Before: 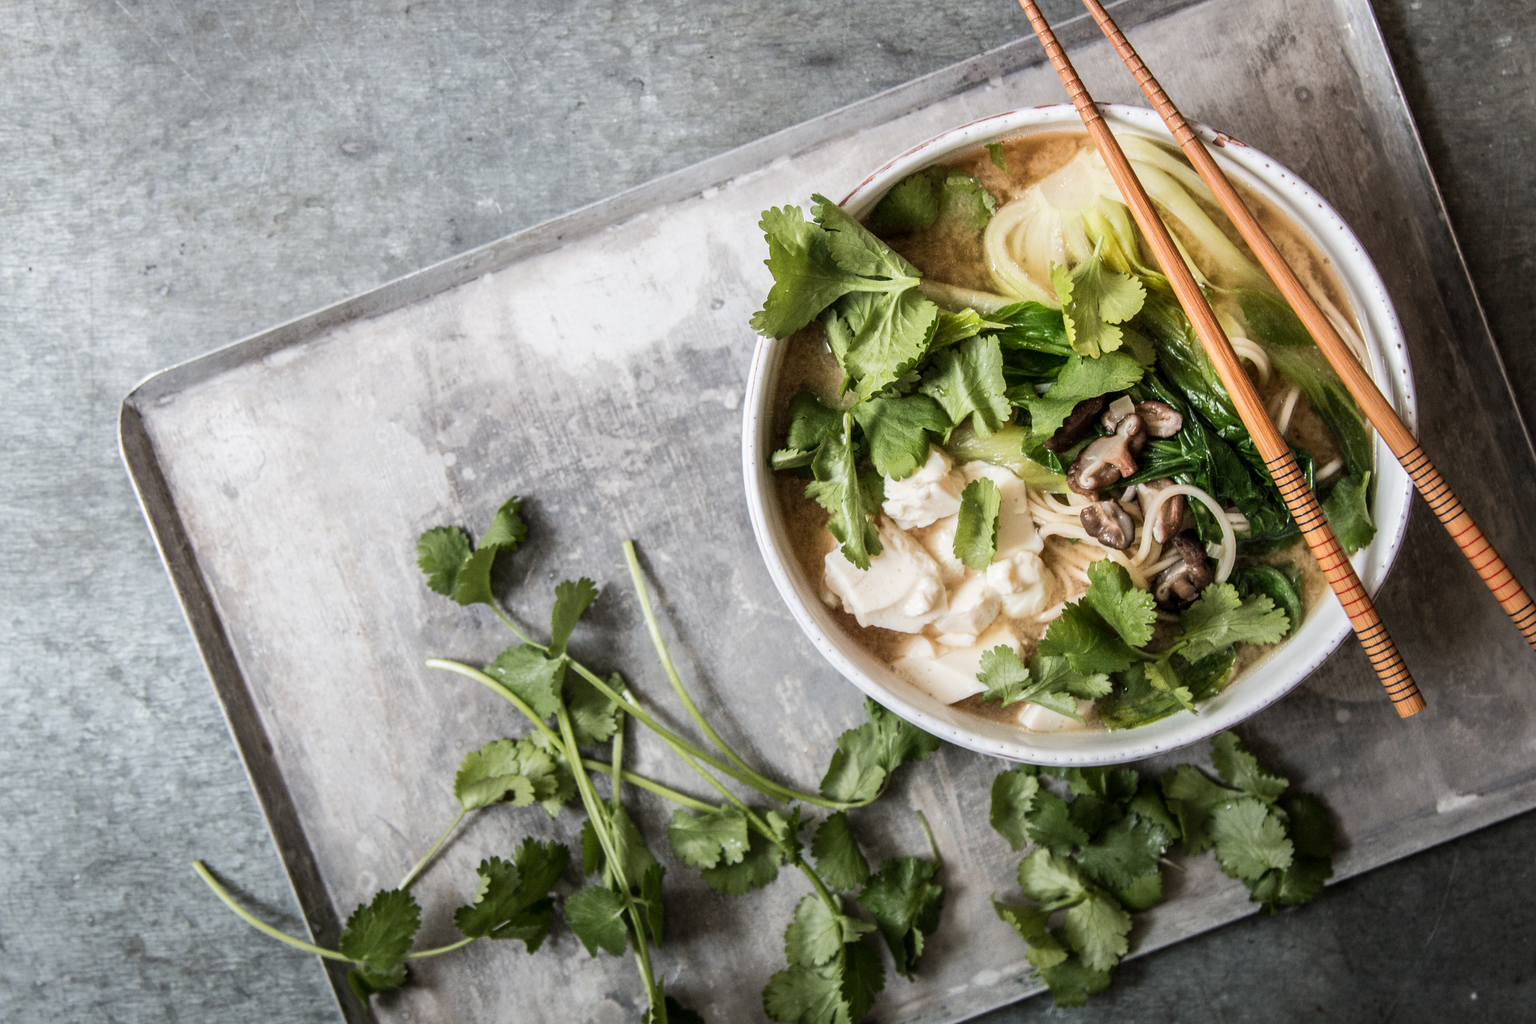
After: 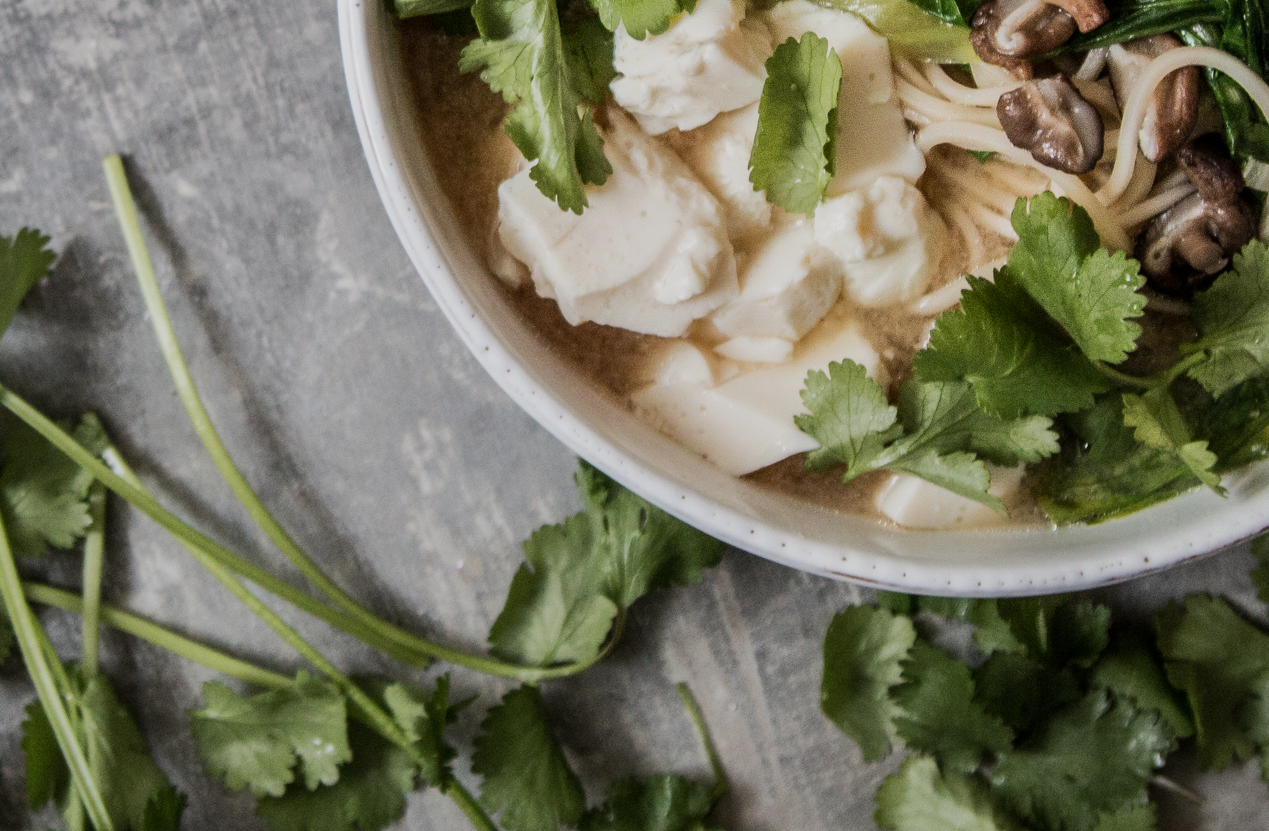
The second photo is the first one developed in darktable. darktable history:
exposure: exposure -0.435 EV, compensate highlight preservation false
crop: left 37.112%, top 45.007%, right 20.587%, bottom 13.412%
shadows and highlights: shadows 22.99, highlights -48.72, soften with gaussian
